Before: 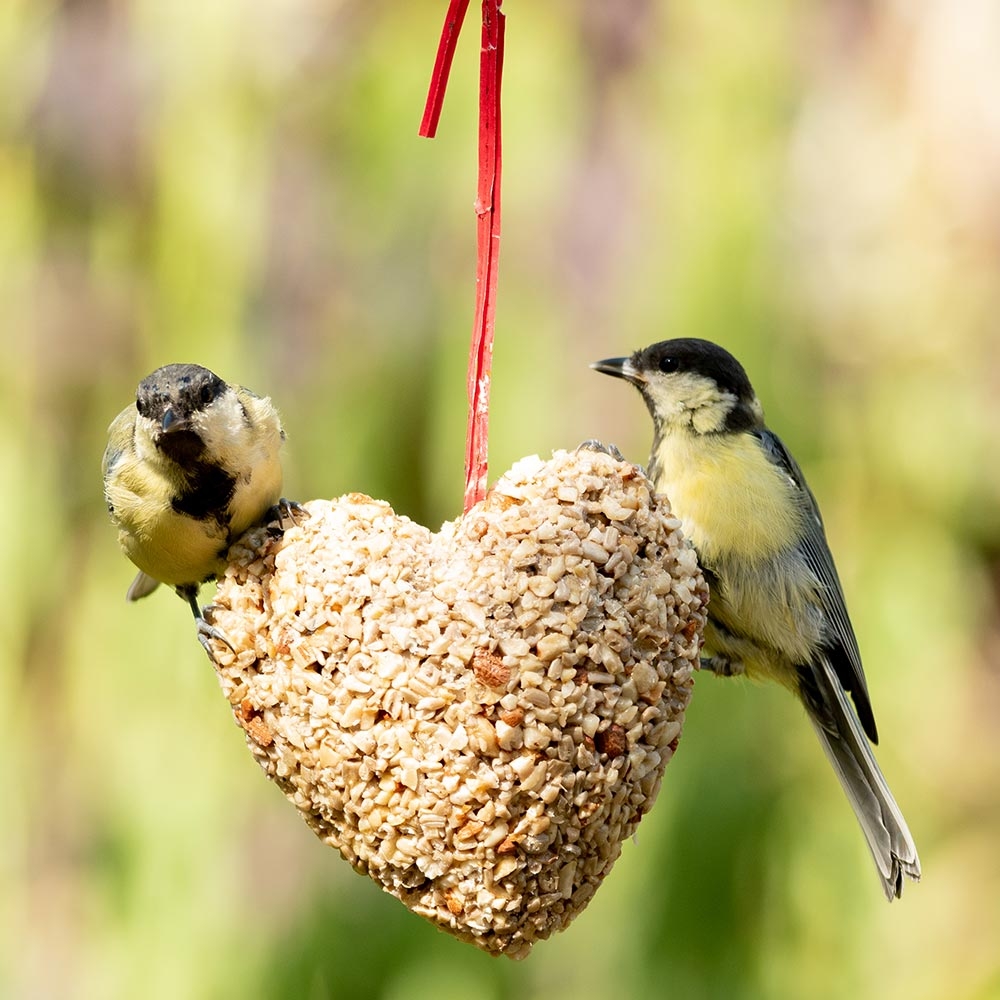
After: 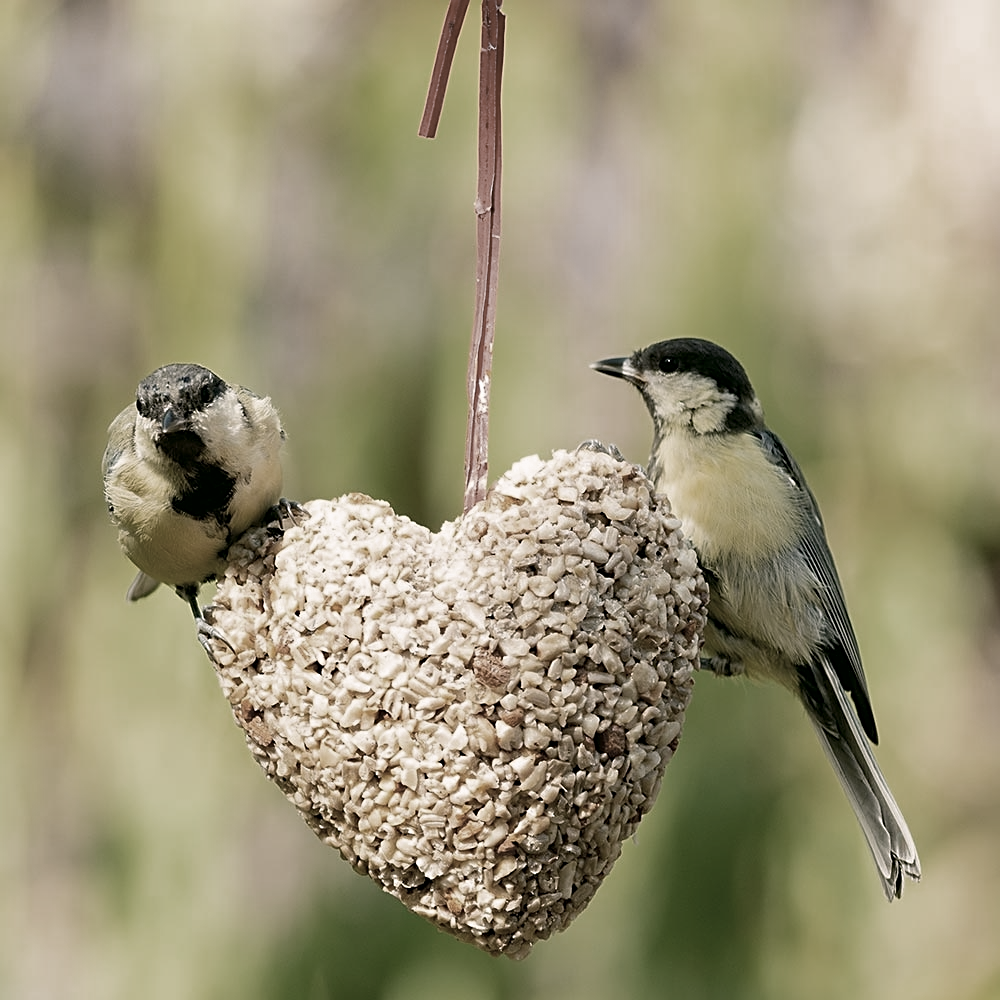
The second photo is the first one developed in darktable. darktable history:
sharpen: on, module defaults
color zones: curves: ch0 [(0, 0.487) (0.241, 0.395) (0.434, 0.373) (0.658, 0.412) (0.838, 0.487)]; ch1 [(0, 0) (0.053, 0.053) (0.211, 0.202) (0.579, 0.259) (0.781, 0.241)]
color correction: highlights a* 4.02, highlights b* 4.98, shadows a* -7.55, shadows b* 4.98
